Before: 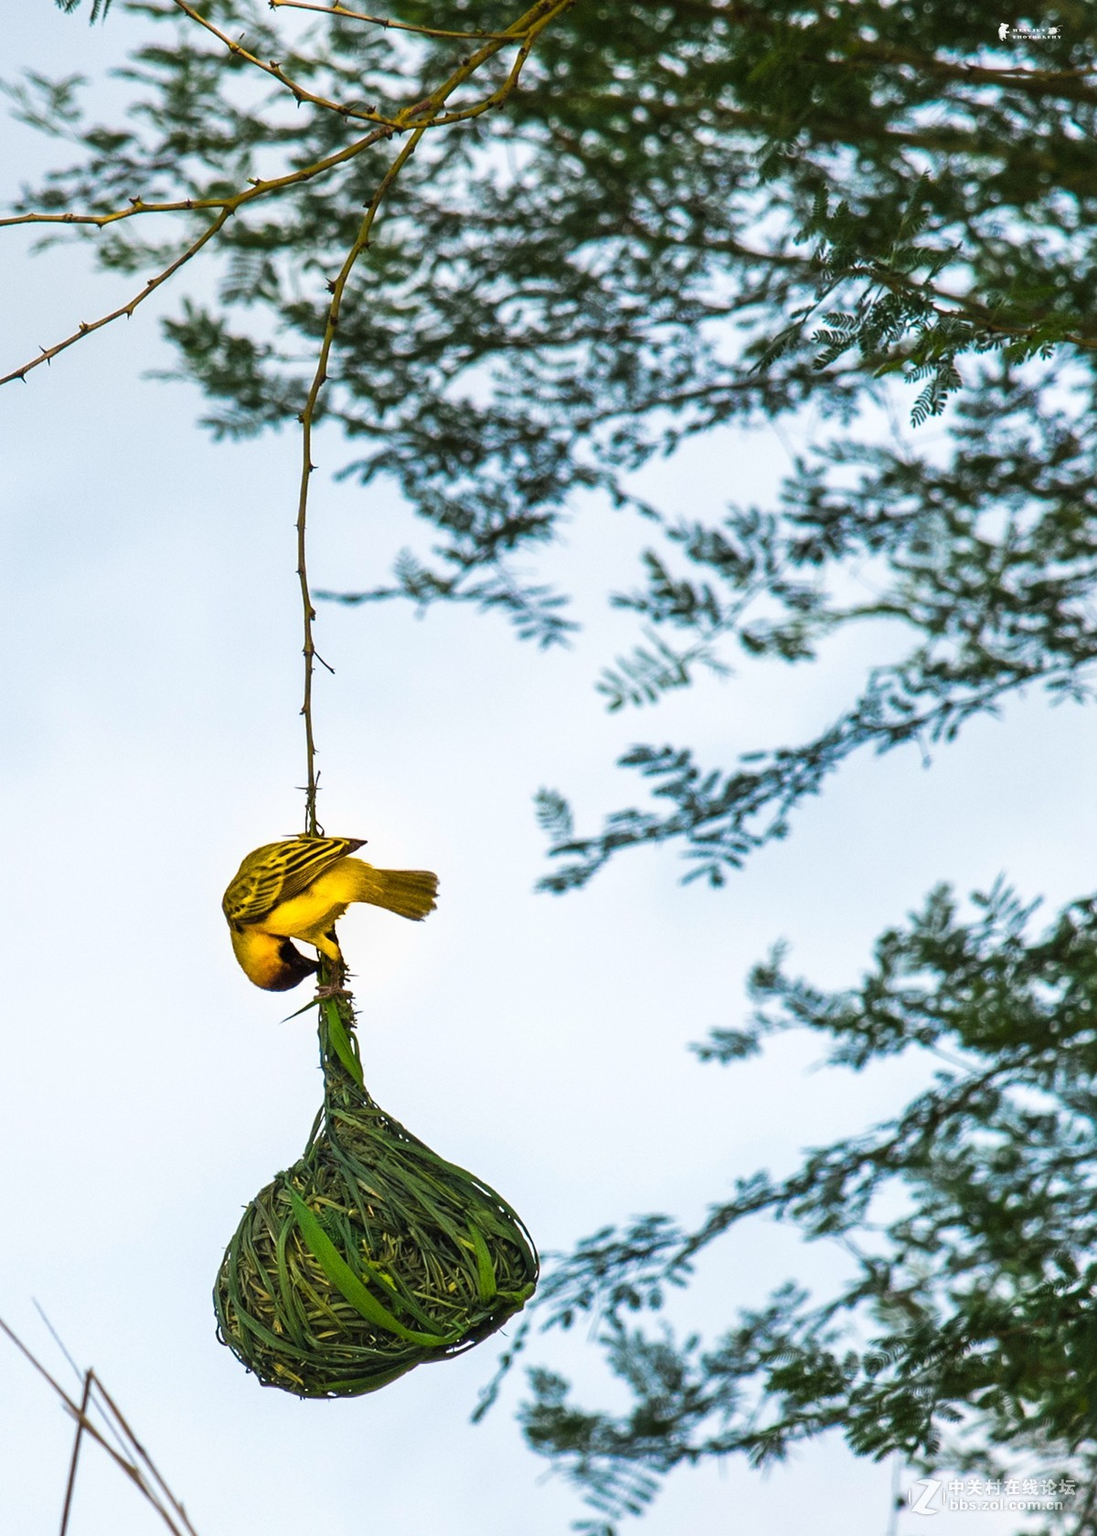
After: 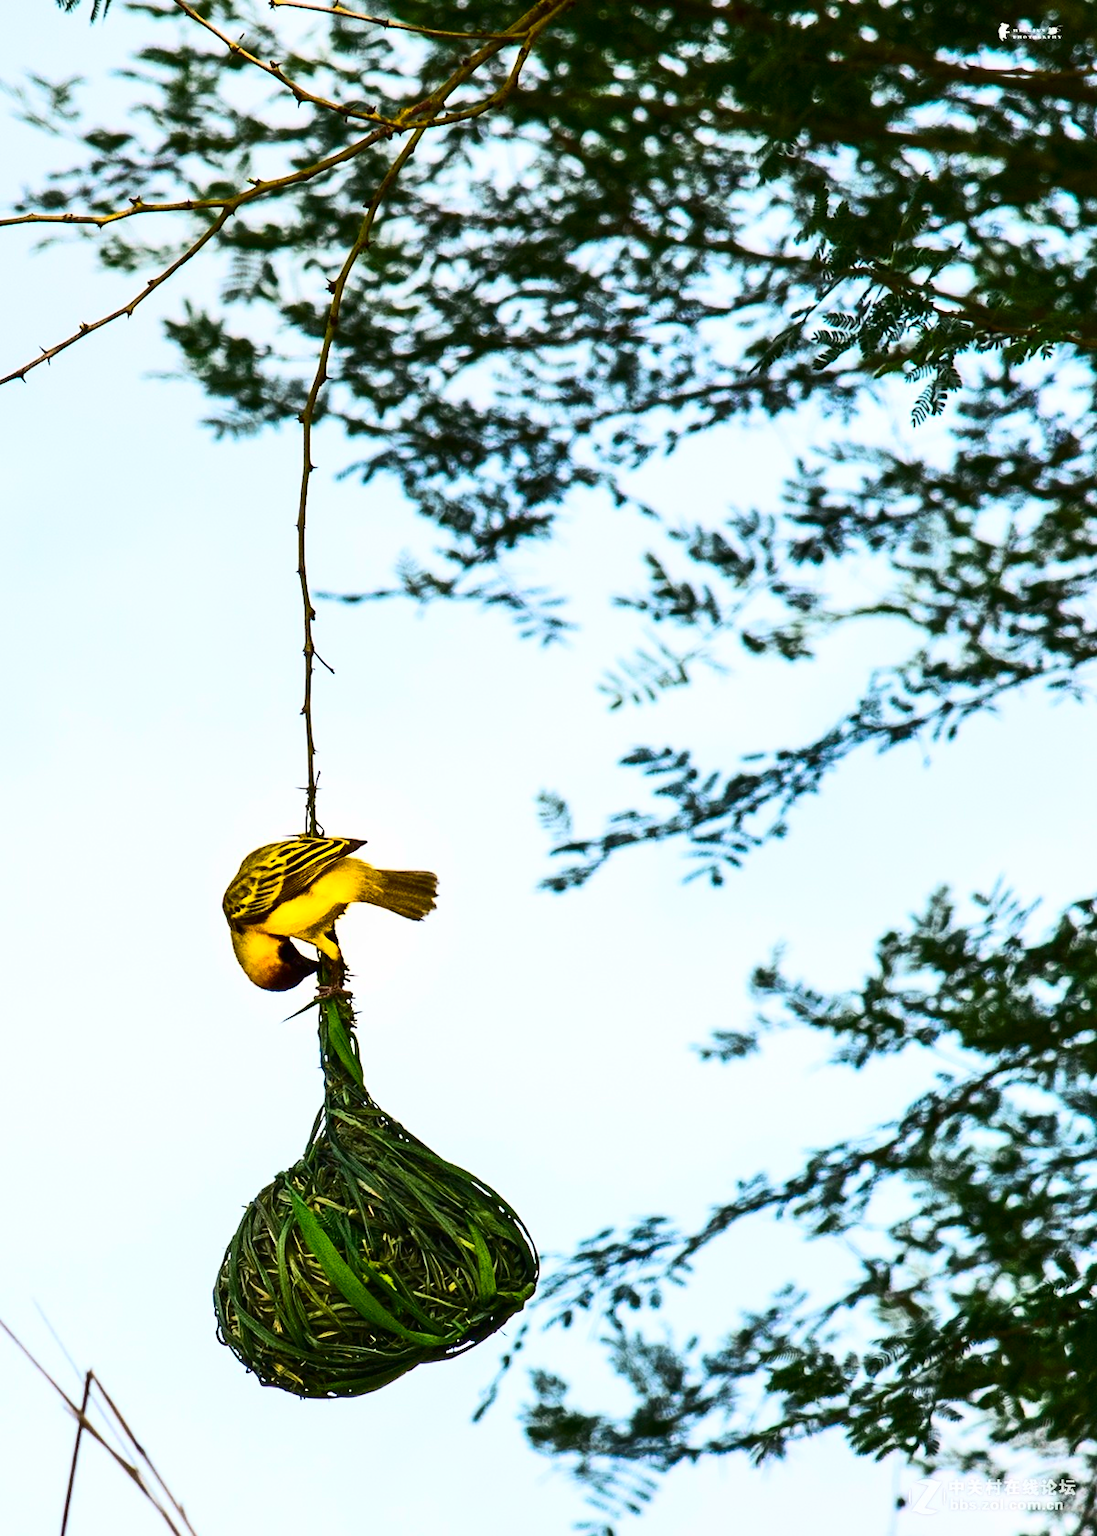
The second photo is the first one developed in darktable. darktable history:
contrast brightness saturation: contrast 0.411, brightness 0.044, saturation 0.245
